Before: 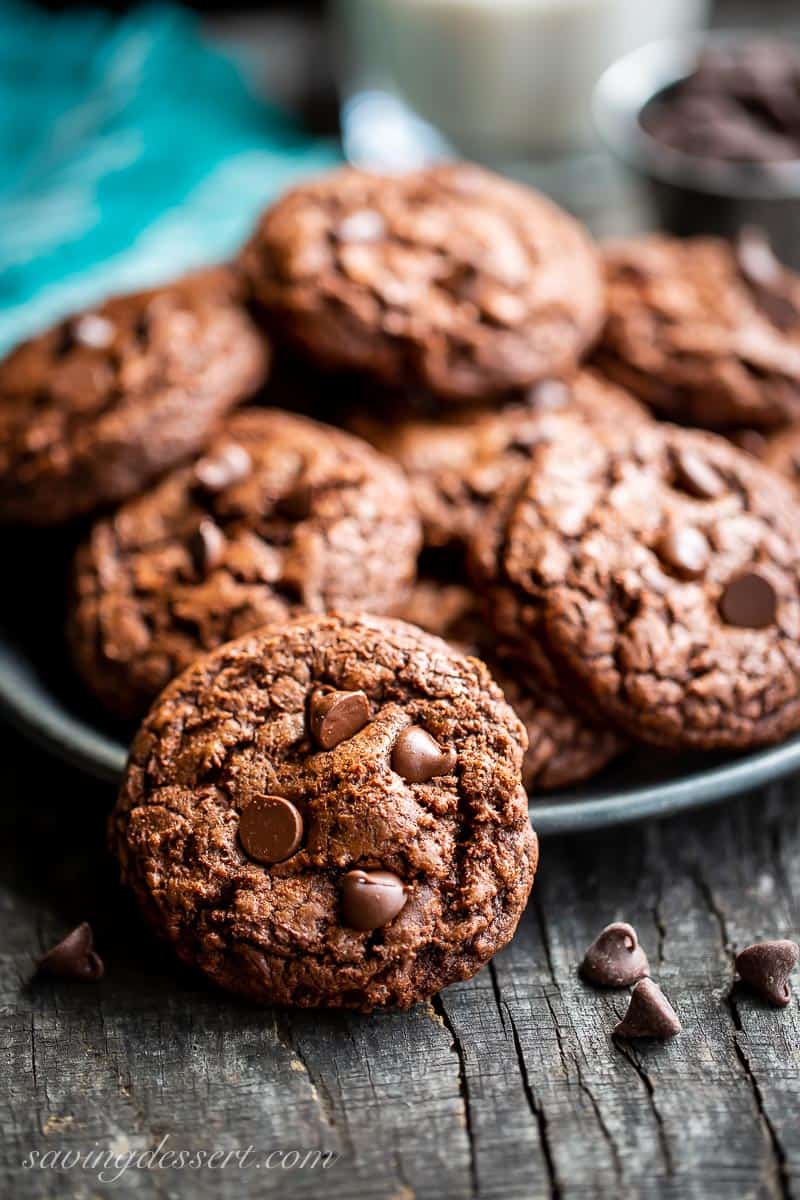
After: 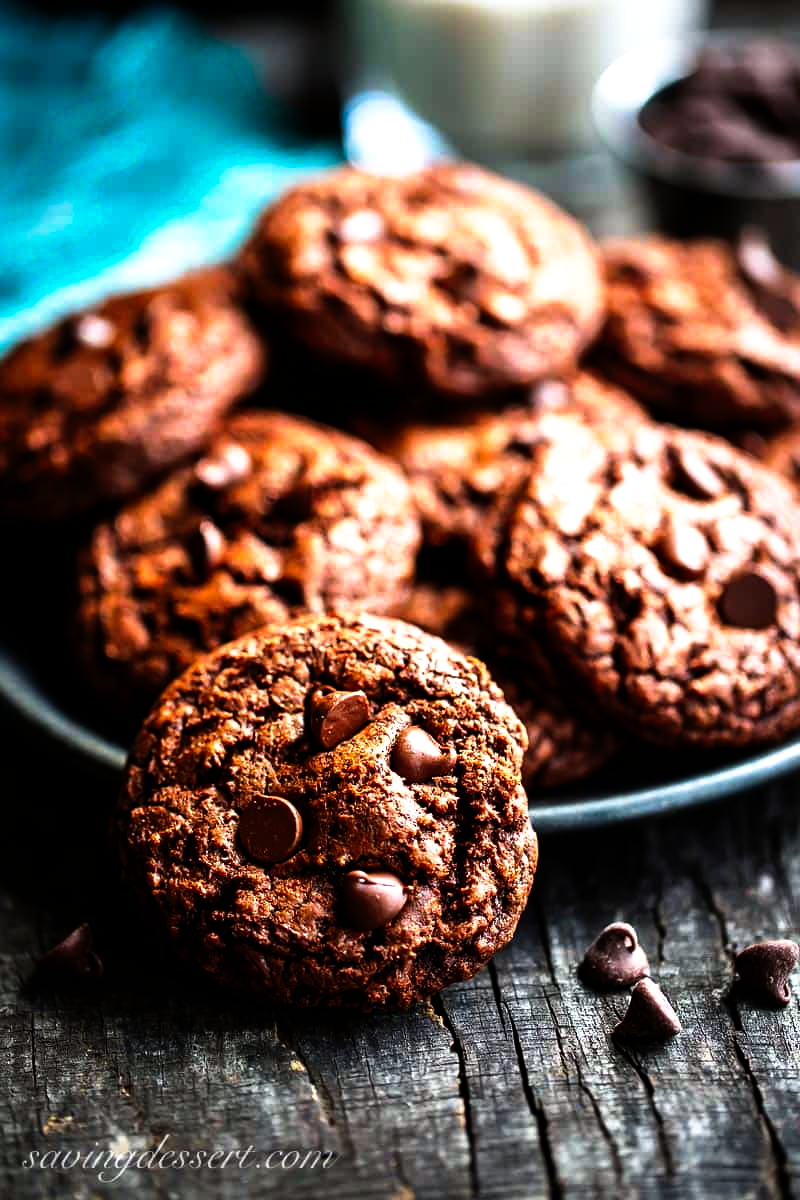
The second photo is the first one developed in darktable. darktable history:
white balance: red 0.988, blue 1.017
tone curve: curves: ch0 [(0, 0) (0.003, 0.001) (0.011, 0.002) (0.025, 0.002) (0.044, 0.006) (0.069, 0.01) (0.1, 0.017) (0.136, 0.023) (0.177, 0.038) (0.224, 0.066) (0.277, 0.118) (0.335, 0.185) (0.399, 0.264) (0.468, 0.365) (0.543, 0.475) (0.623, 0.606) (0.709, 0.759) (0.801, 0.923) (0.898, 0.999) (1, 1)], preserve colors none
